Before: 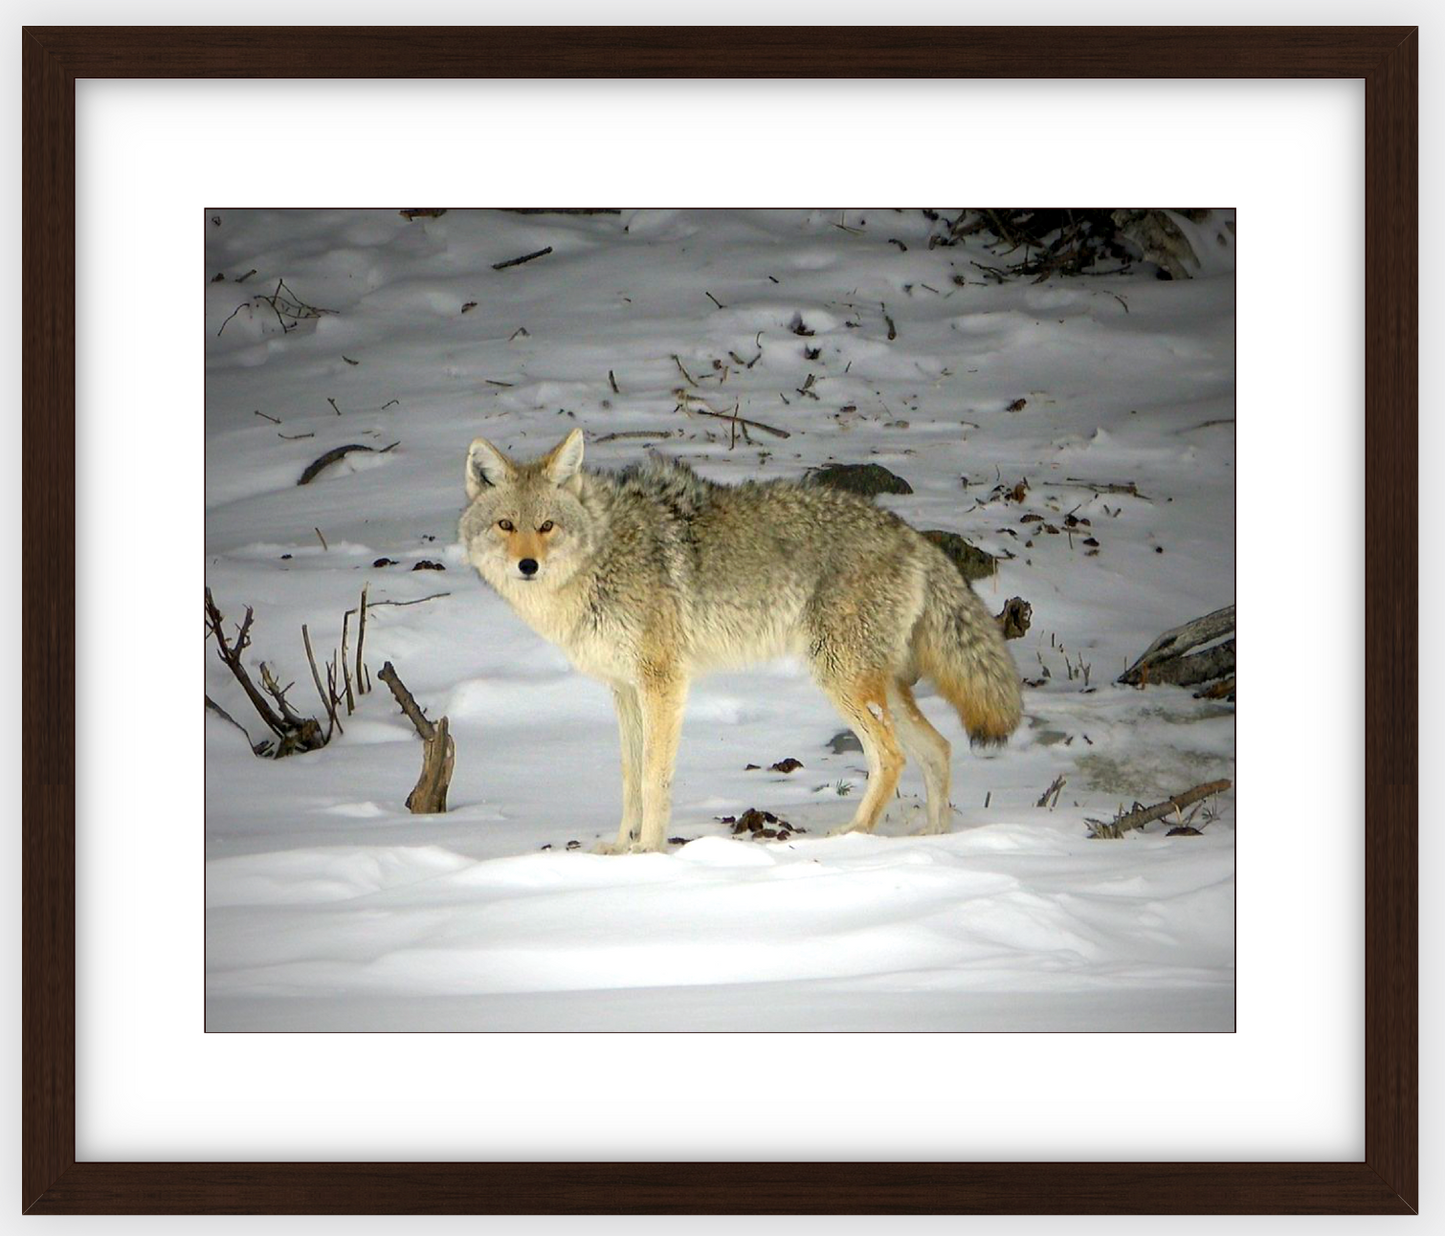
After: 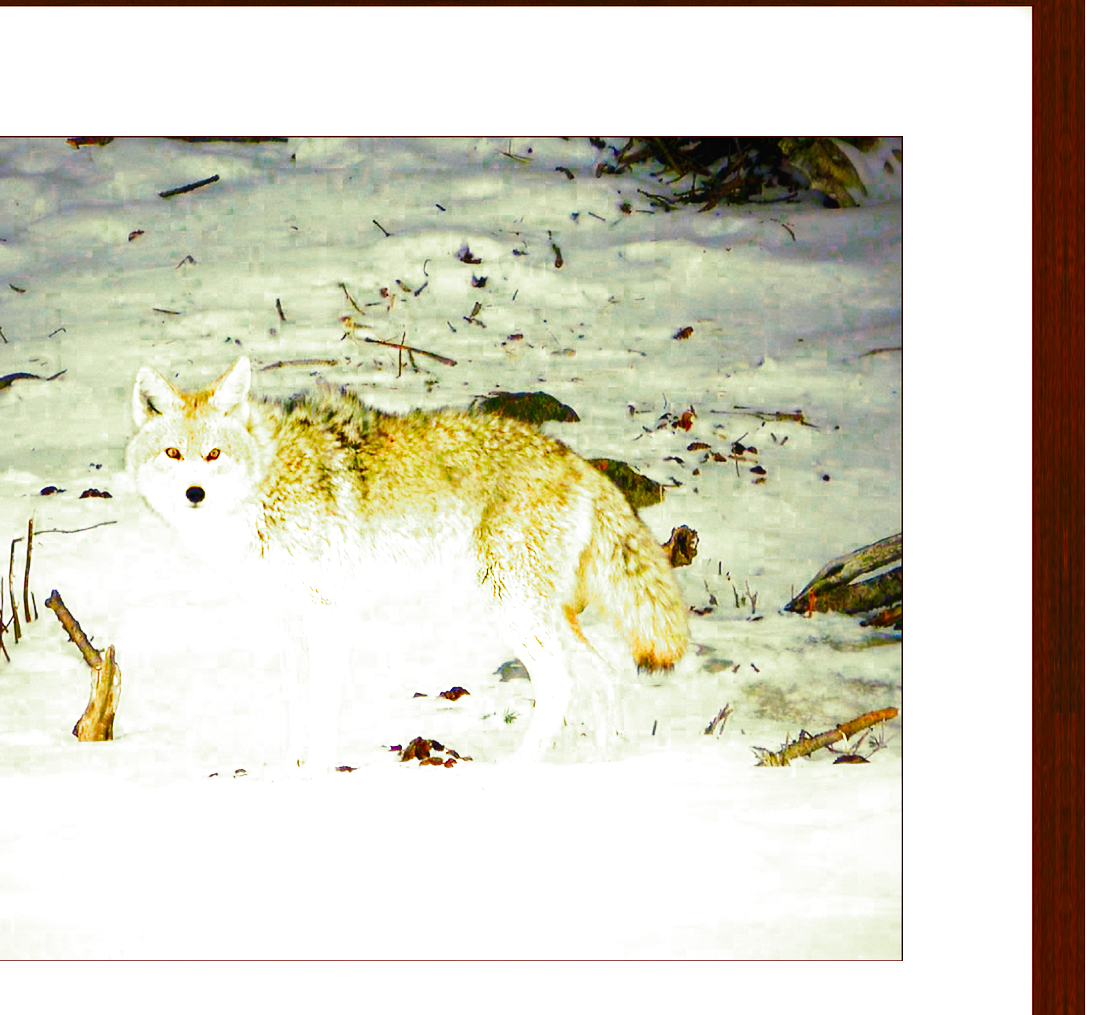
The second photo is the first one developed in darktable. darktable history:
base curve: curves: ch0 [(0, 0) (0.028, 0.03) (0.121, 0.232) (0.46, 0.748) (0.859, 0.968) (1, 1)], preserve colors none
contrast equalizer: octaves 7, y [[0.6 ×6], [0.55 ×6], [0 ×6], [0 ×6], [0 ×6]], mix -0.2
color zones: curves: ch0 [(0.099, 0.624) (0.257, 0.596) (0.384, 0.376) (0.529, 0.492) (0.697, 0.564) (0.768, 0.532) (0.908, 0.644)]; ch1 [(0.112, 0.564) (0.254, 0.612) (0.432, 0.676) (0.592, 0.456) (0.743, 0.684) (0.888, 0.536)]; ch2 [(0.25, 0.5) (0.469, 0.36) (0.75, 0.5)]
split-toning: shadows › hue 290.82°, shadows › saturation 0.34, highlights › saturation 0.38, balance 0, compress 50%
color correction: highlights a* 1.59, highlights b* -1.7, saturation 2.48
crop: left 23.095%, top 5.827%, bottom 11.854%
shadows and highlights: shadows 0, highlights 40
